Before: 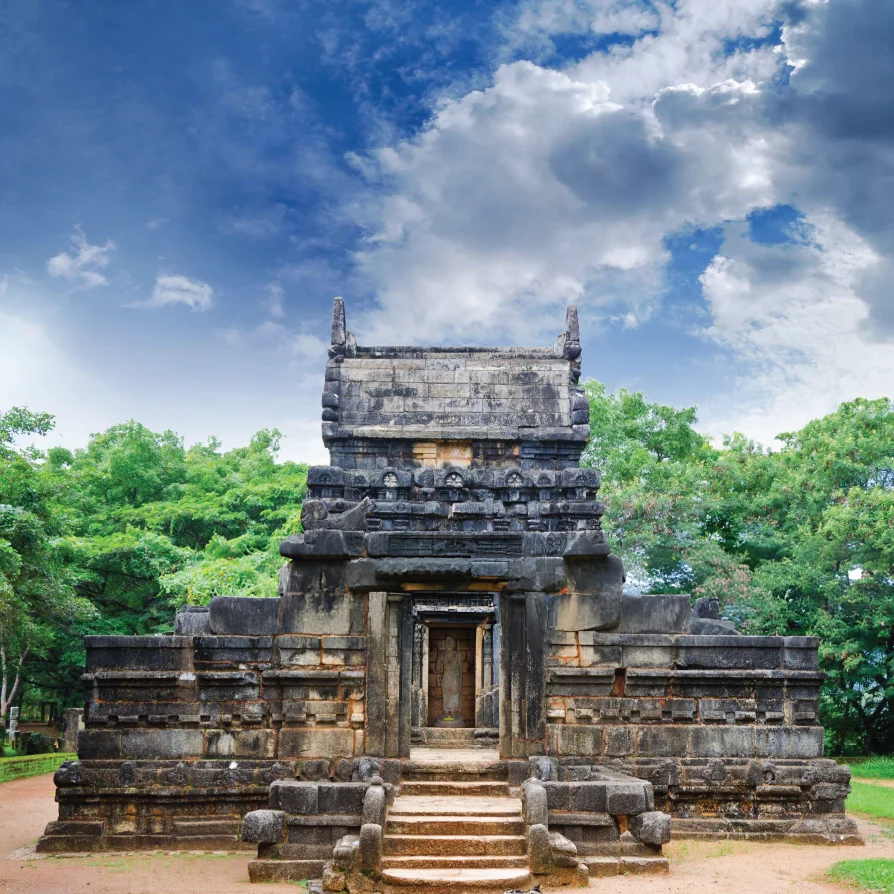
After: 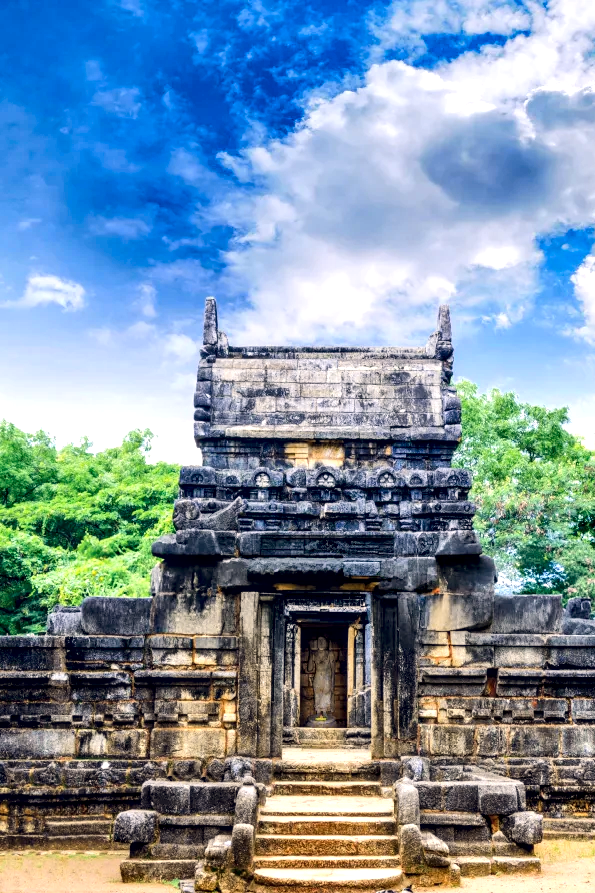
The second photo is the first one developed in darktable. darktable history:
color balance rgb: shadows lift › hue 87.51°, highlights gain › chroma 1.35%, highlights gain › hue 55.1°, global offset › chroma 0.13%, global offset › hue 253.66°, perceptual saturation grading › global saturation 16.38%
crop and rotate: left 14.385%, right 18.948%
local contrast: highlights 60%, shadows 60%, detail 160%
tone curve: curves: ch0 [(0, 0.023) (0.087, 0.065) (0.184, 0.168) (0.45, 0.54) (0.57, 0.683) (0.722, 0.825) (0.877, 0.948) (1, 1)]; ch1 [(0, 0) (0.388, 0.369) (0.45, 0.43) (0.505, 0.509) (0.534, 0.528) (0.657, 0.655) (1, 1)]; ch2 [(0, 0) (0.314, 0.223) (0.427, 0.405) (0.5, 0.5) (0.55, 0.566) (0.625, 0.657) (1, 1)], color space Lab, independent channels, preserve colors none
